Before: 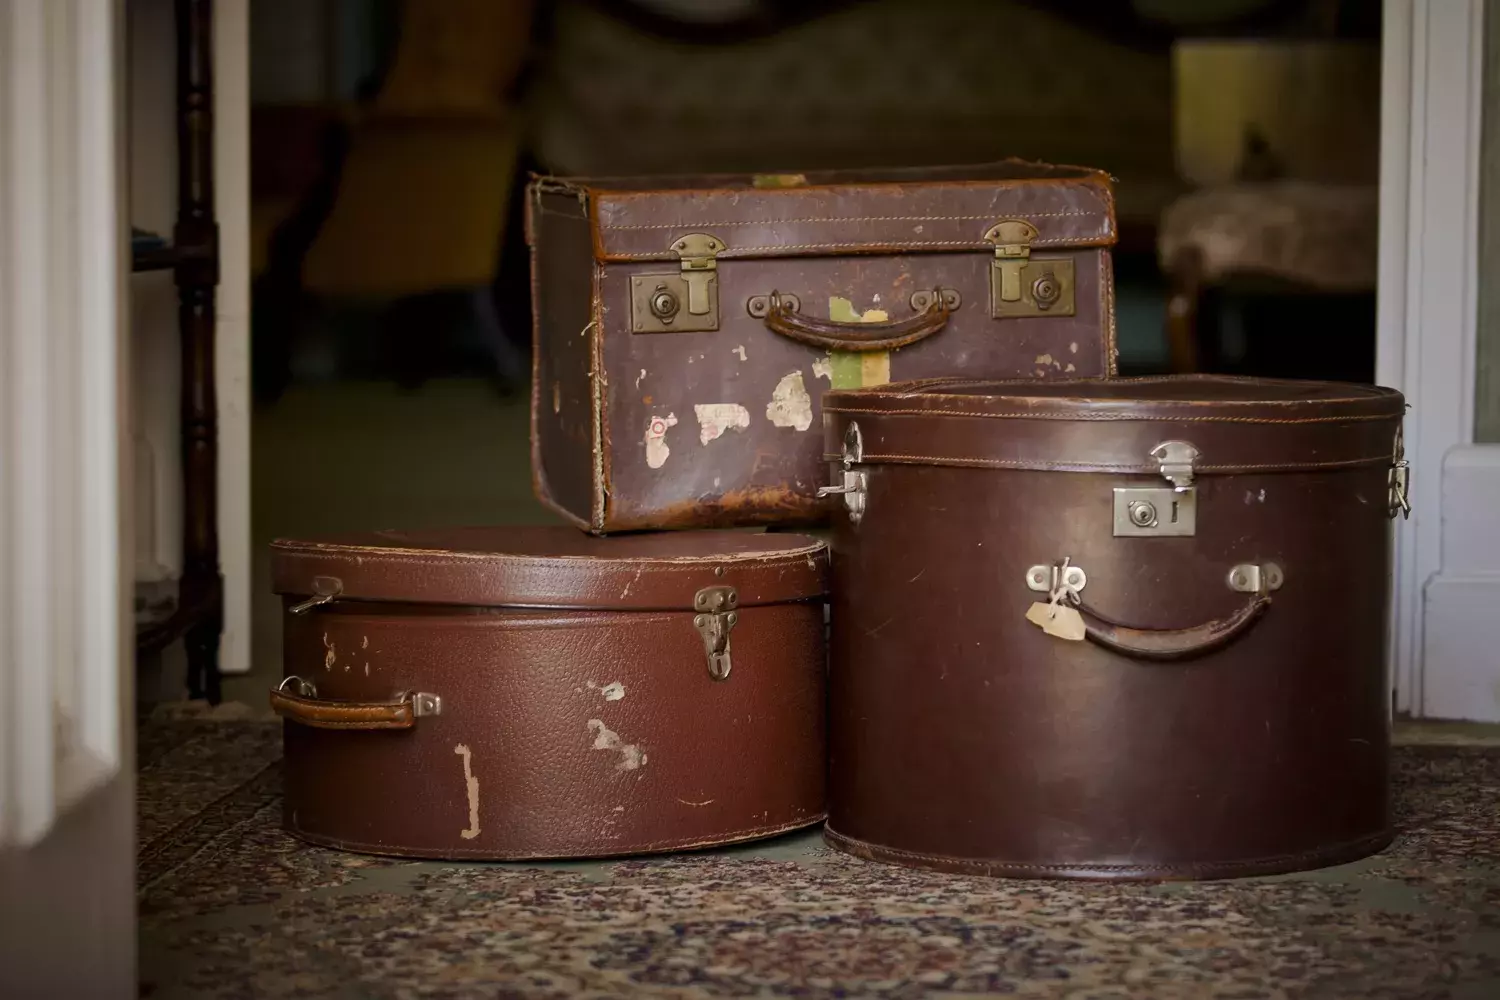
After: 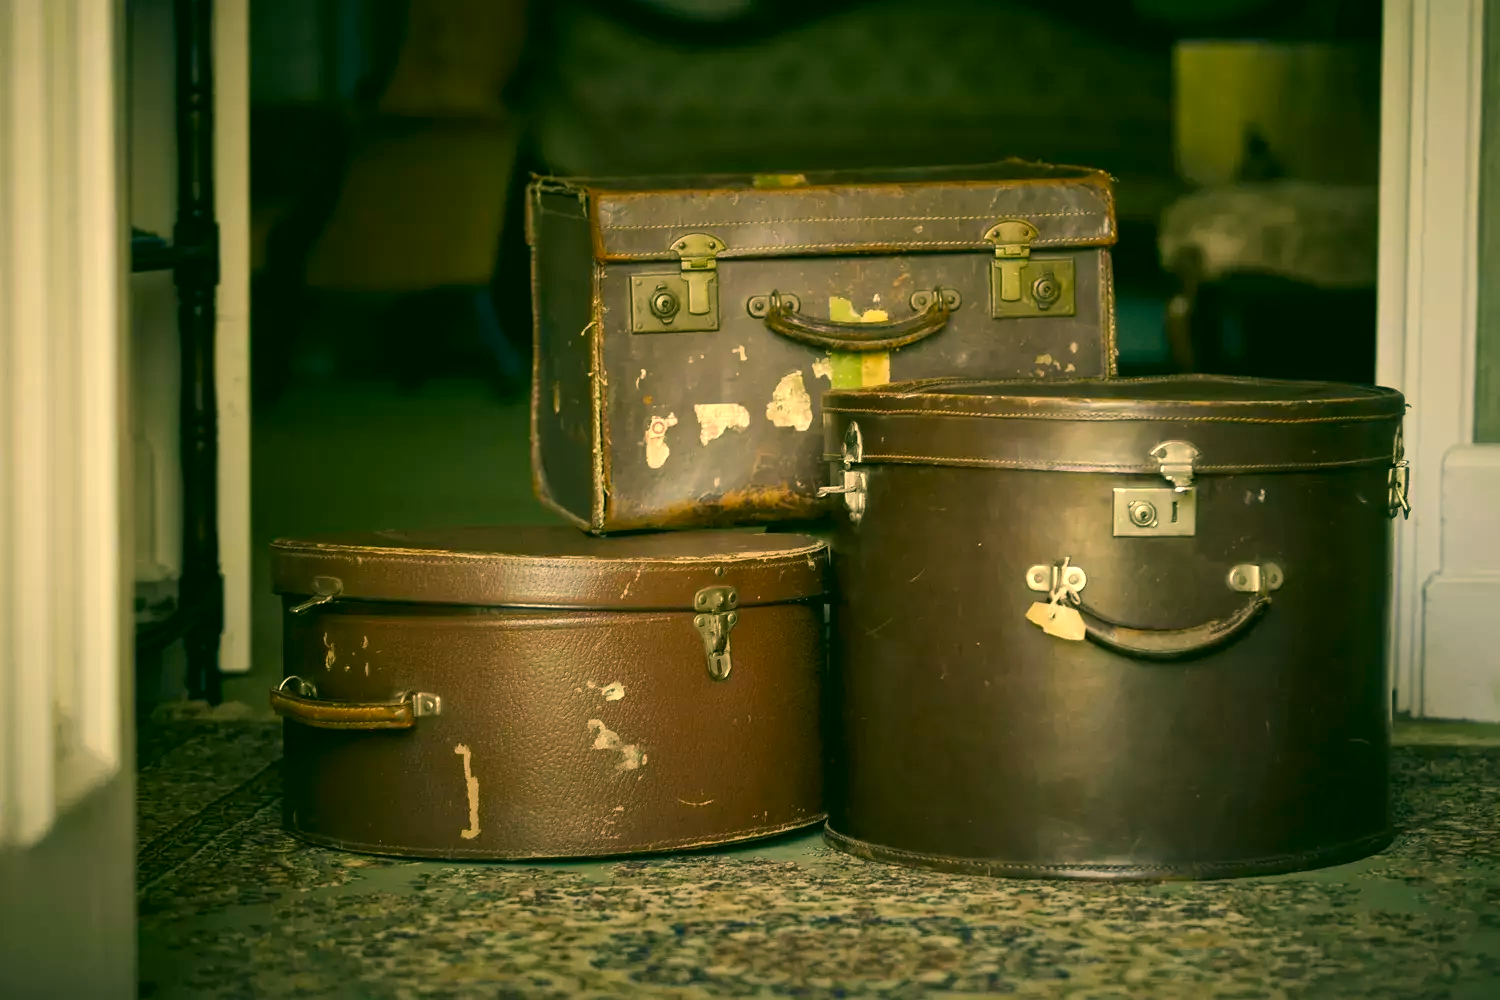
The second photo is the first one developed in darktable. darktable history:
color correction: highlights a* 5.62, highlights b* 33.57, shadows a* -25.86, shadows b* 4.02
exposure: exposure 0.64 EV, compensate highlight preservation false
